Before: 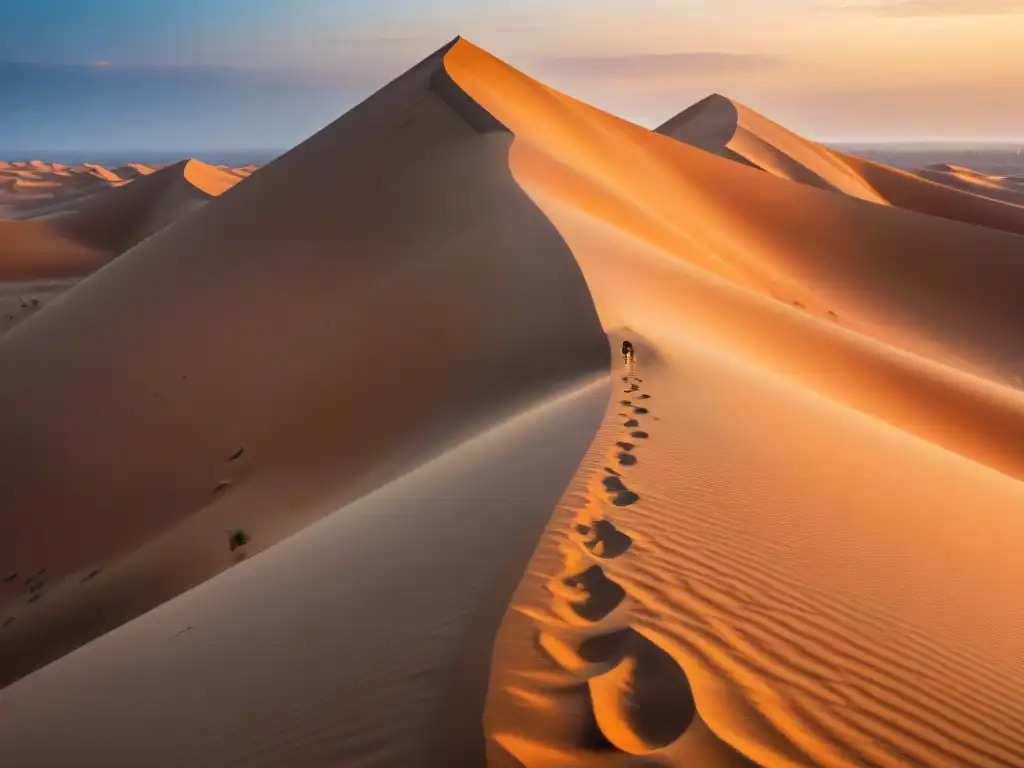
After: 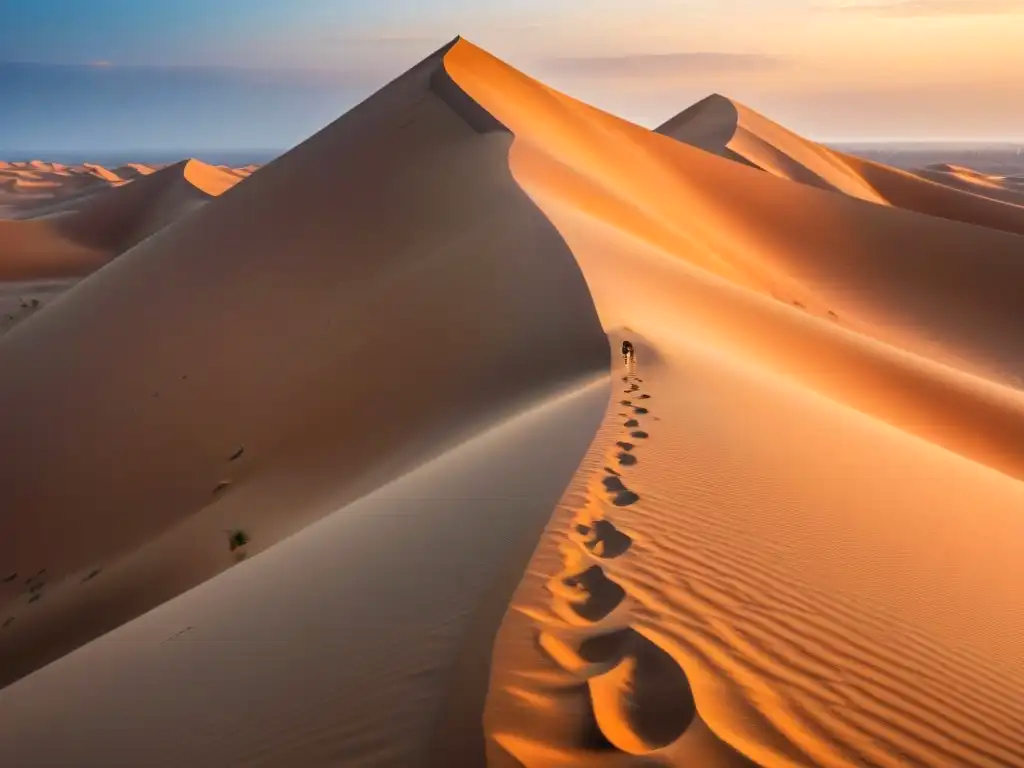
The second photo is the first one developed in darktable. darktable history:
exposure: exposure 0.151 EV, compensate highlight preservation false
